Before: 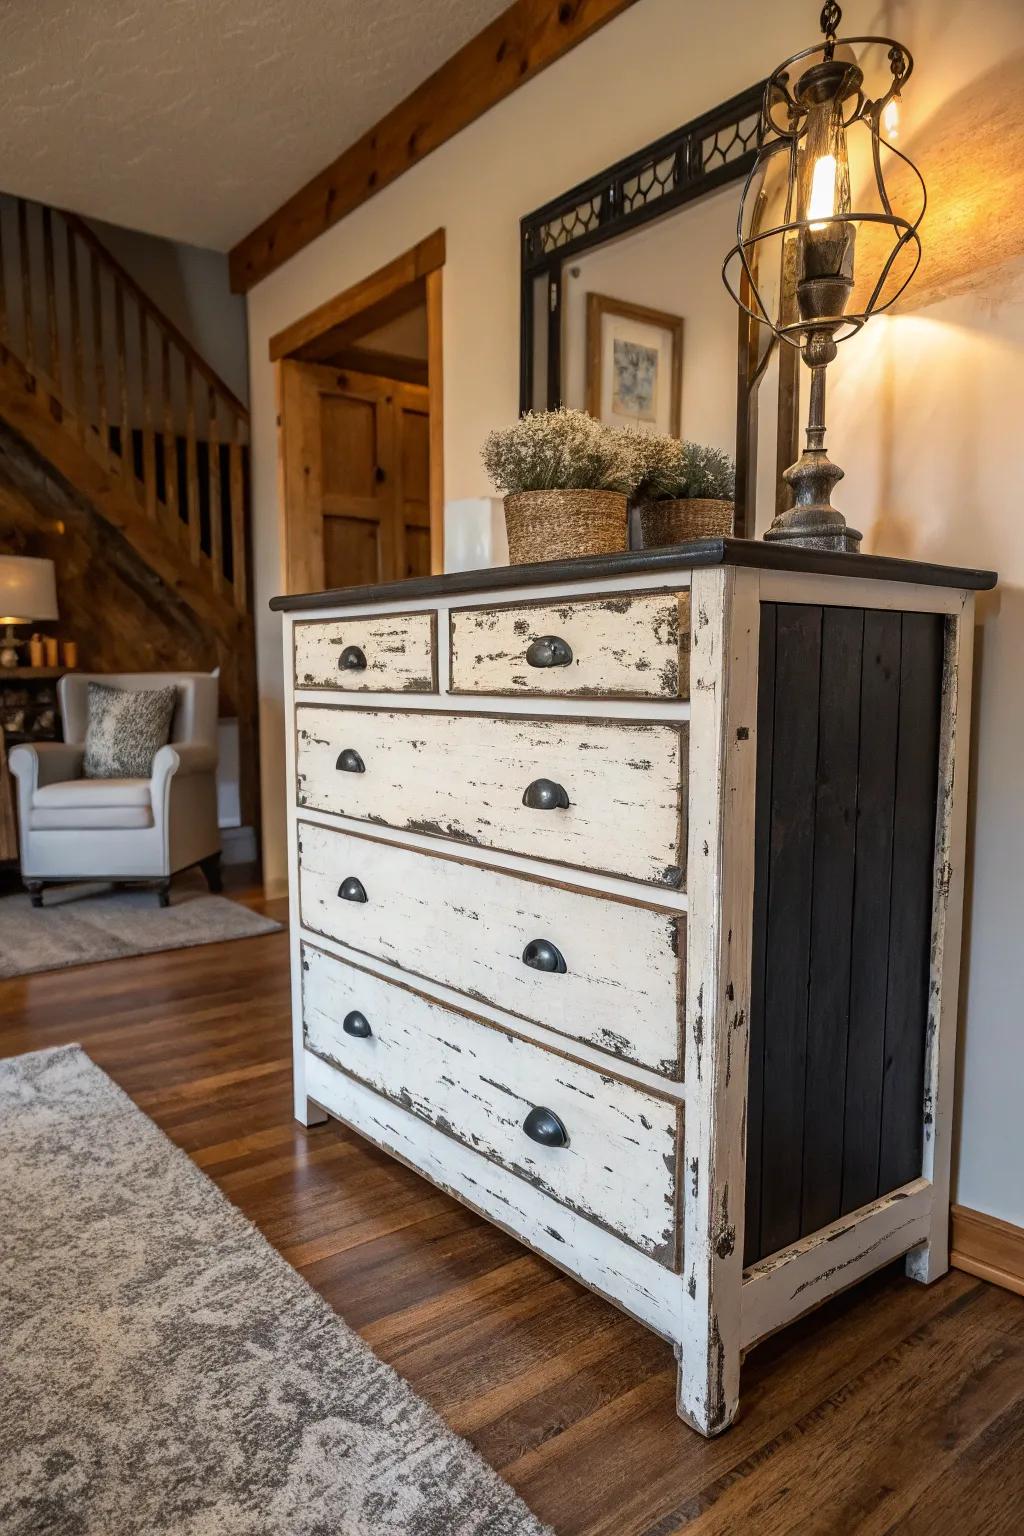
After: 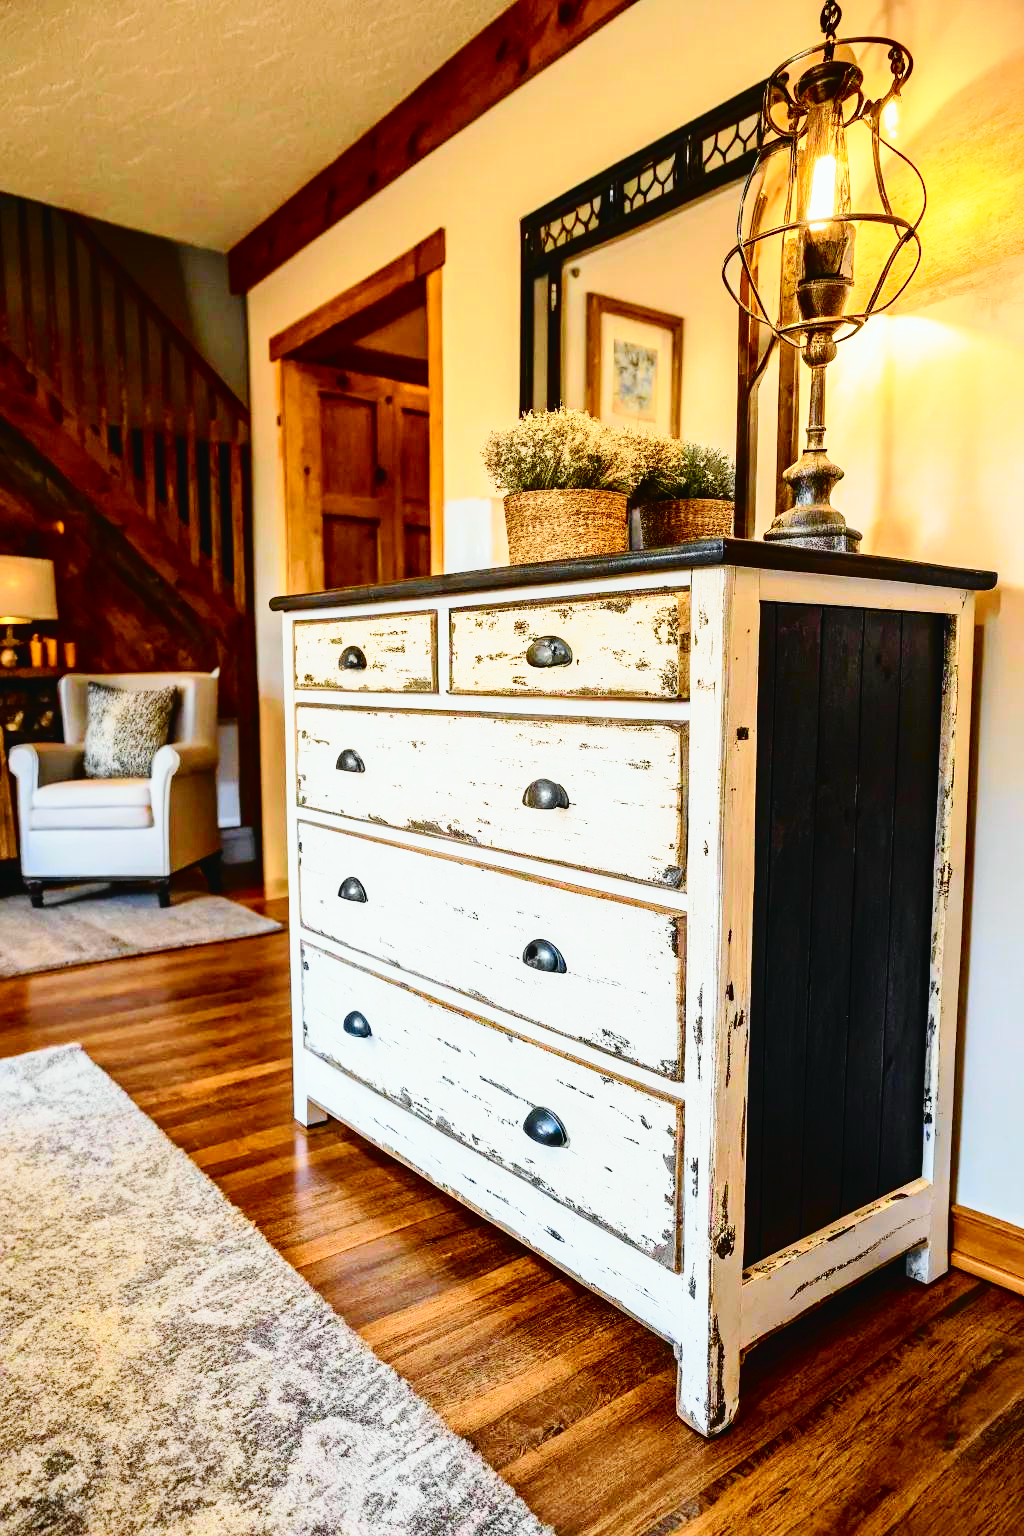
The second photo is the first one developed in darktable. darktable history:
base curve: curves: ch0 [(0, 0) (0.028, 0.03) (0.121, 0.232) (0.46, 0.748) (0.859, 0.968) (1, 1)], preserve colors none
tone curve: curves: ch0 [(0, 0.021) (0.148, 0.076) (0.232, 0.191) (0.398, 0.423) (0.572, 0.672) (0.705, 0.812) (0.877, 0.931) (0.99, 0.987)]; ch1 [(0, 0) (0.377, 0.325) (0.493, 0.486) (0.508, 0.502) (0.515, 0.514) (0.554, 0.586) (0.623, 0.658) (0.701, 0.704) (0.778, 0.751) (1, 1)]; ch2 [(0, 0) (0.431, 0.398) (0.485, 0.486) (0.495, 0.498) (0.511, 0.507) (0.58, 0.66) (0.679, 0.757) (0.749, 0.829) (1, 0.991)], color space Lab, independent channels, preserve colors none
